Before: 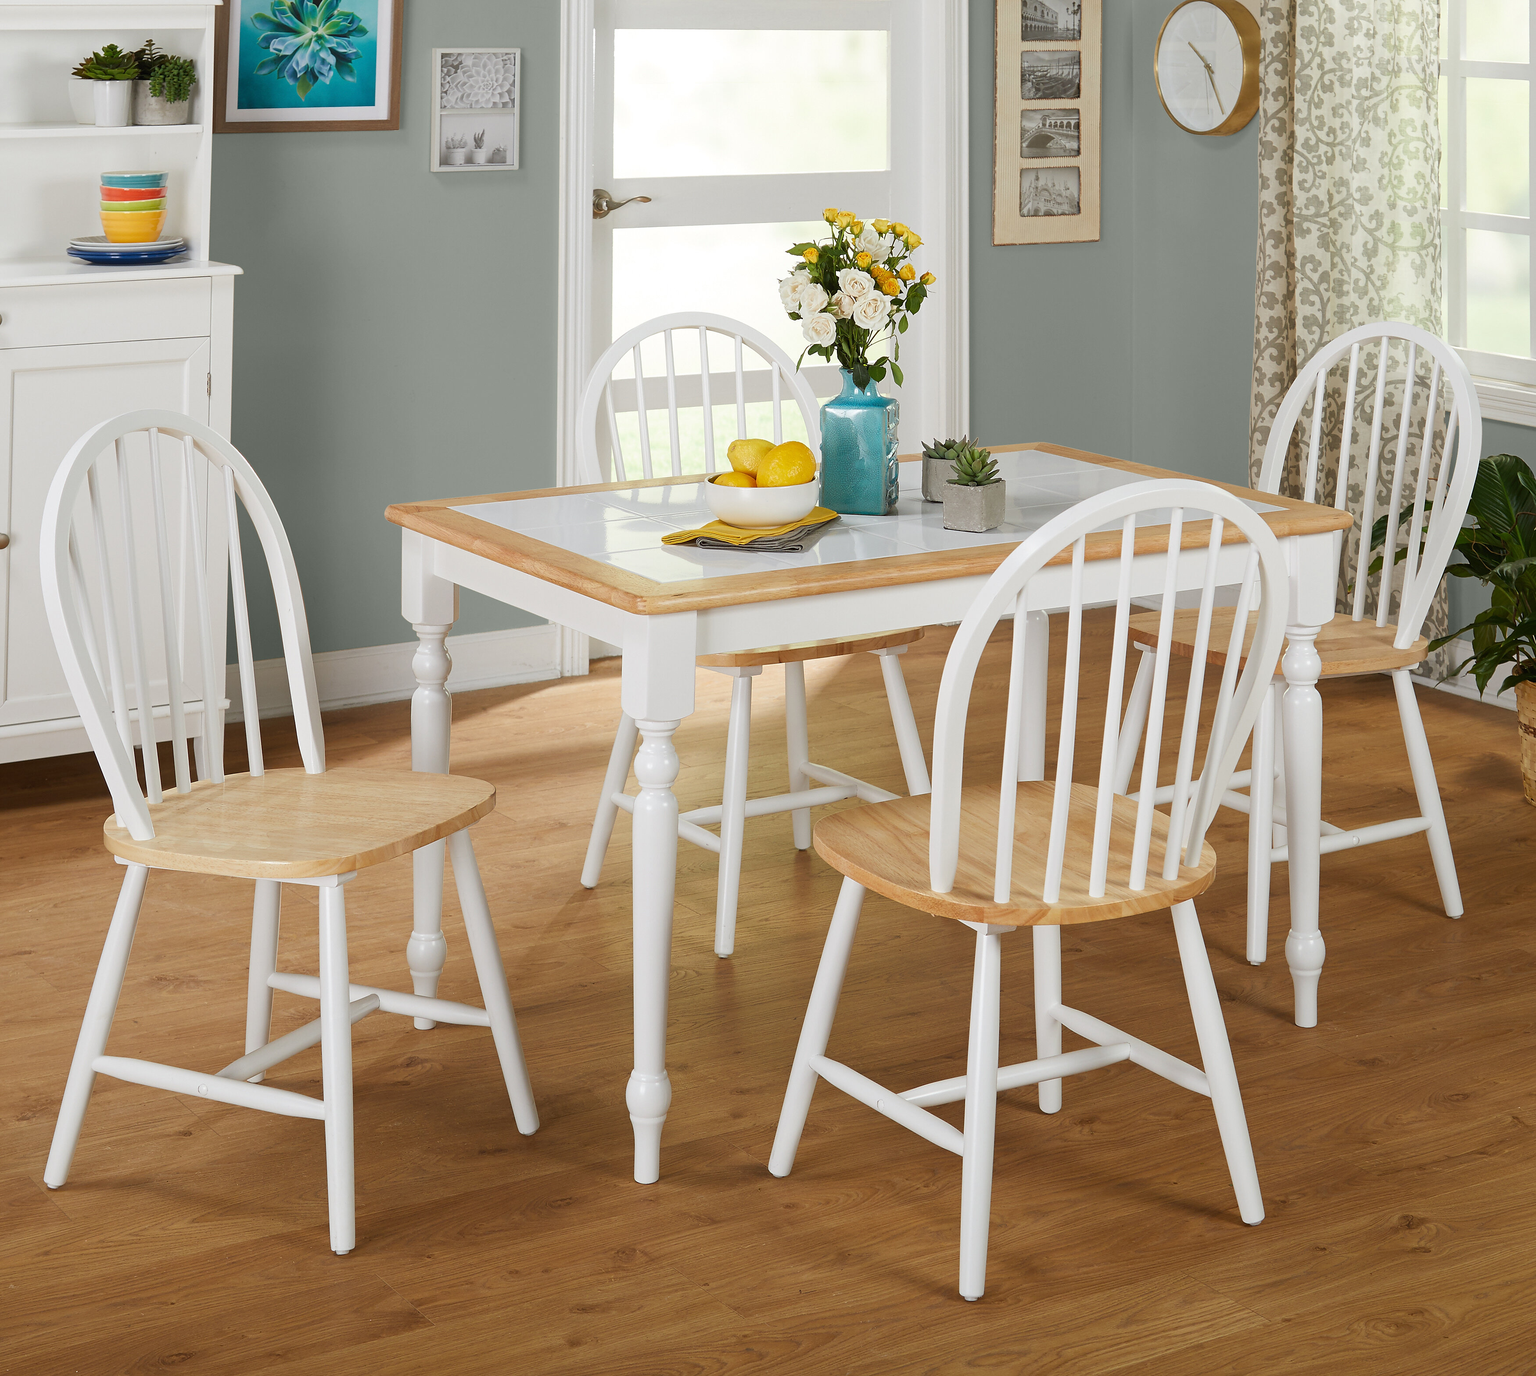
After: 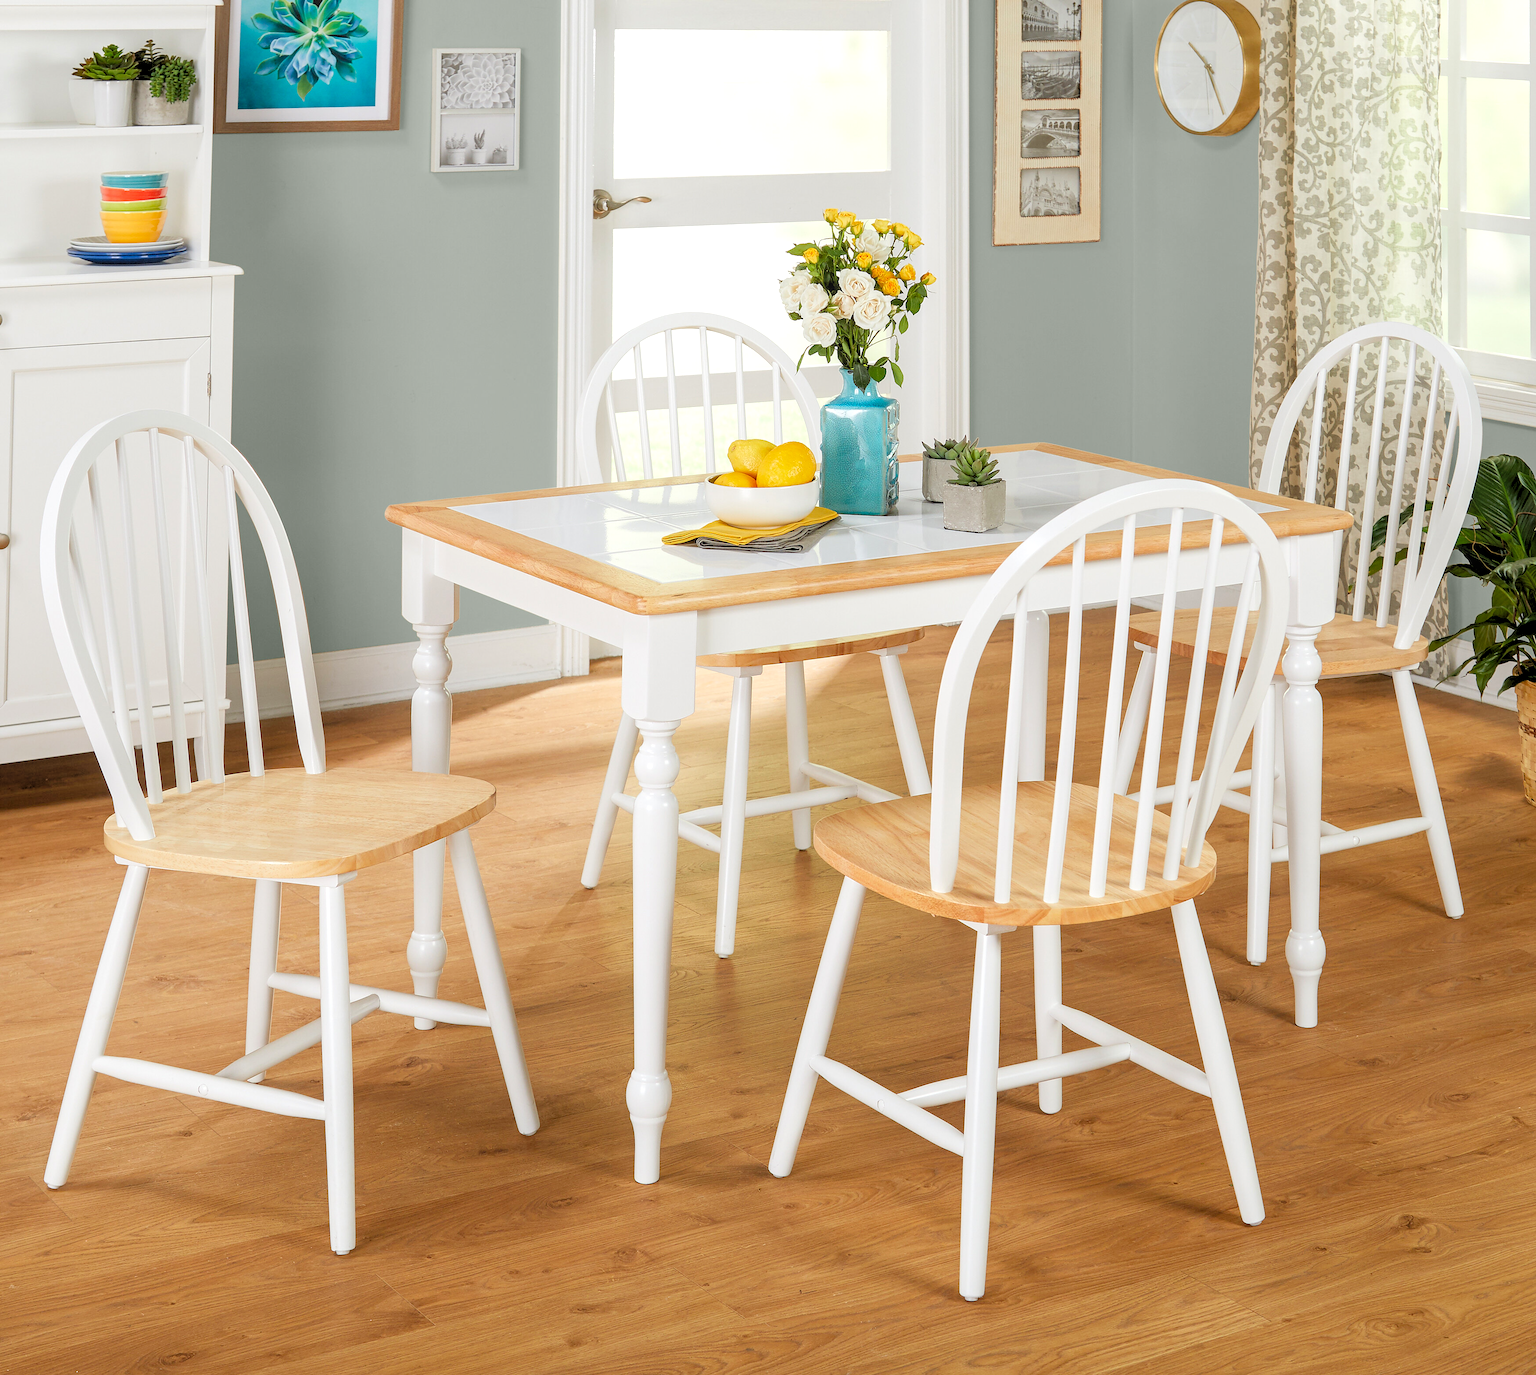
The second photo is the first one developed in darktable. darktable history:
exposure: exposure -0.001 EV, compensate highlight preservation false
local contrast: on, module defaults
levels: levels [0.093, 0.434, 0.988]
